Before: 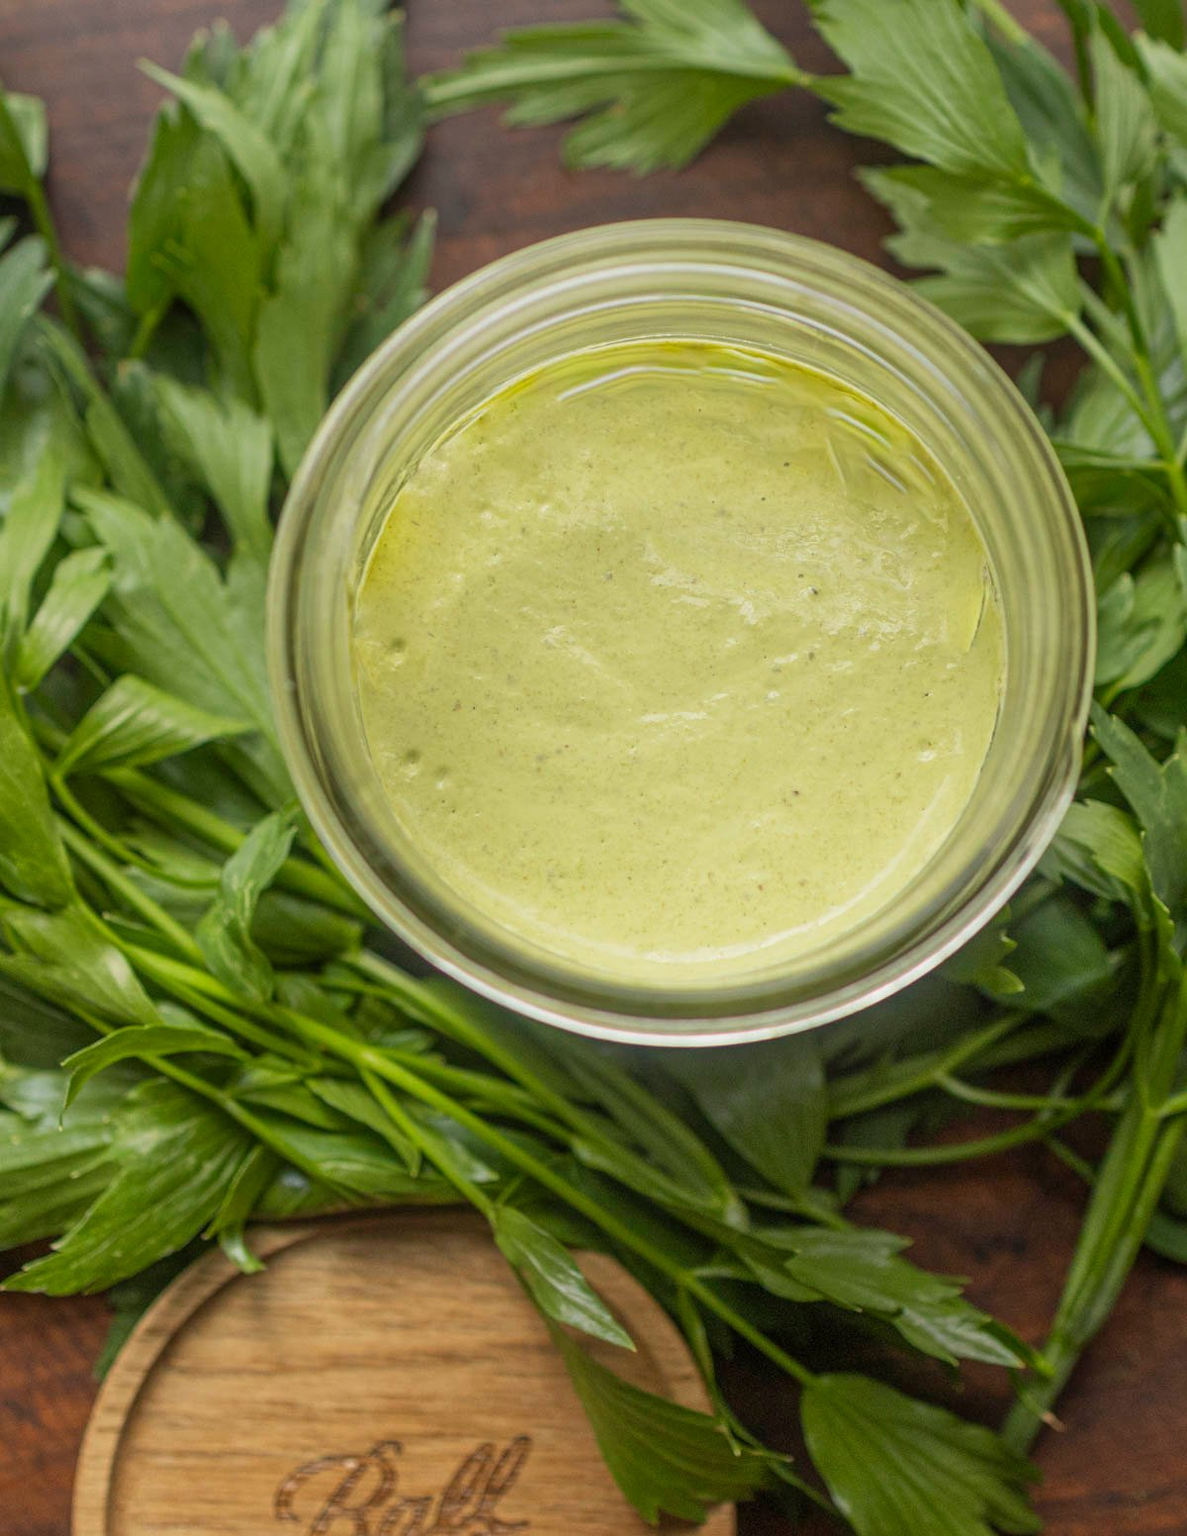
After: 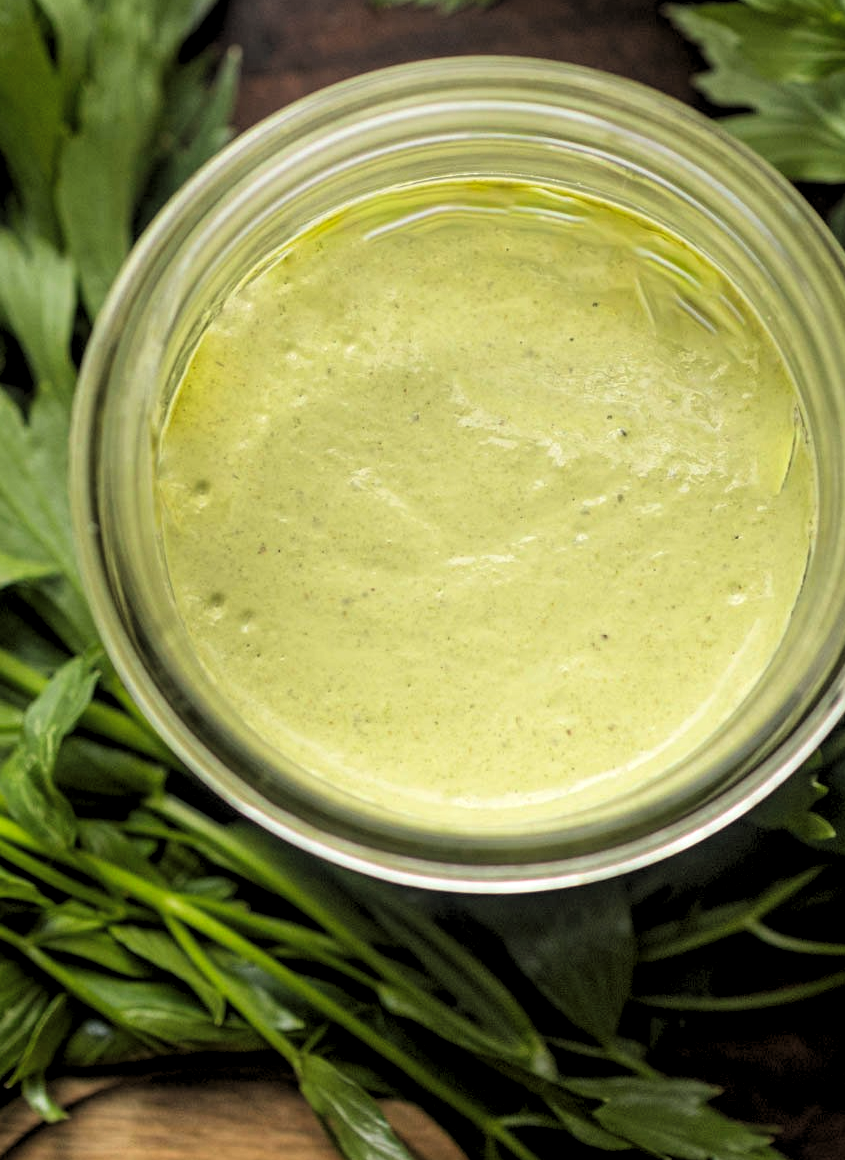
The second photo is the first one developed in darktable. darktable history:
levels: levels [0.129, 0.519, 0.867]
crop and rotate: left 16.683%, top 10.66%, right 12.889%, bottom 14.638%
filmic rgb: black relative exposure -5.79 EV, white relative exposure 3.39 EV, hardness 3.65, color science v6 (2022)
